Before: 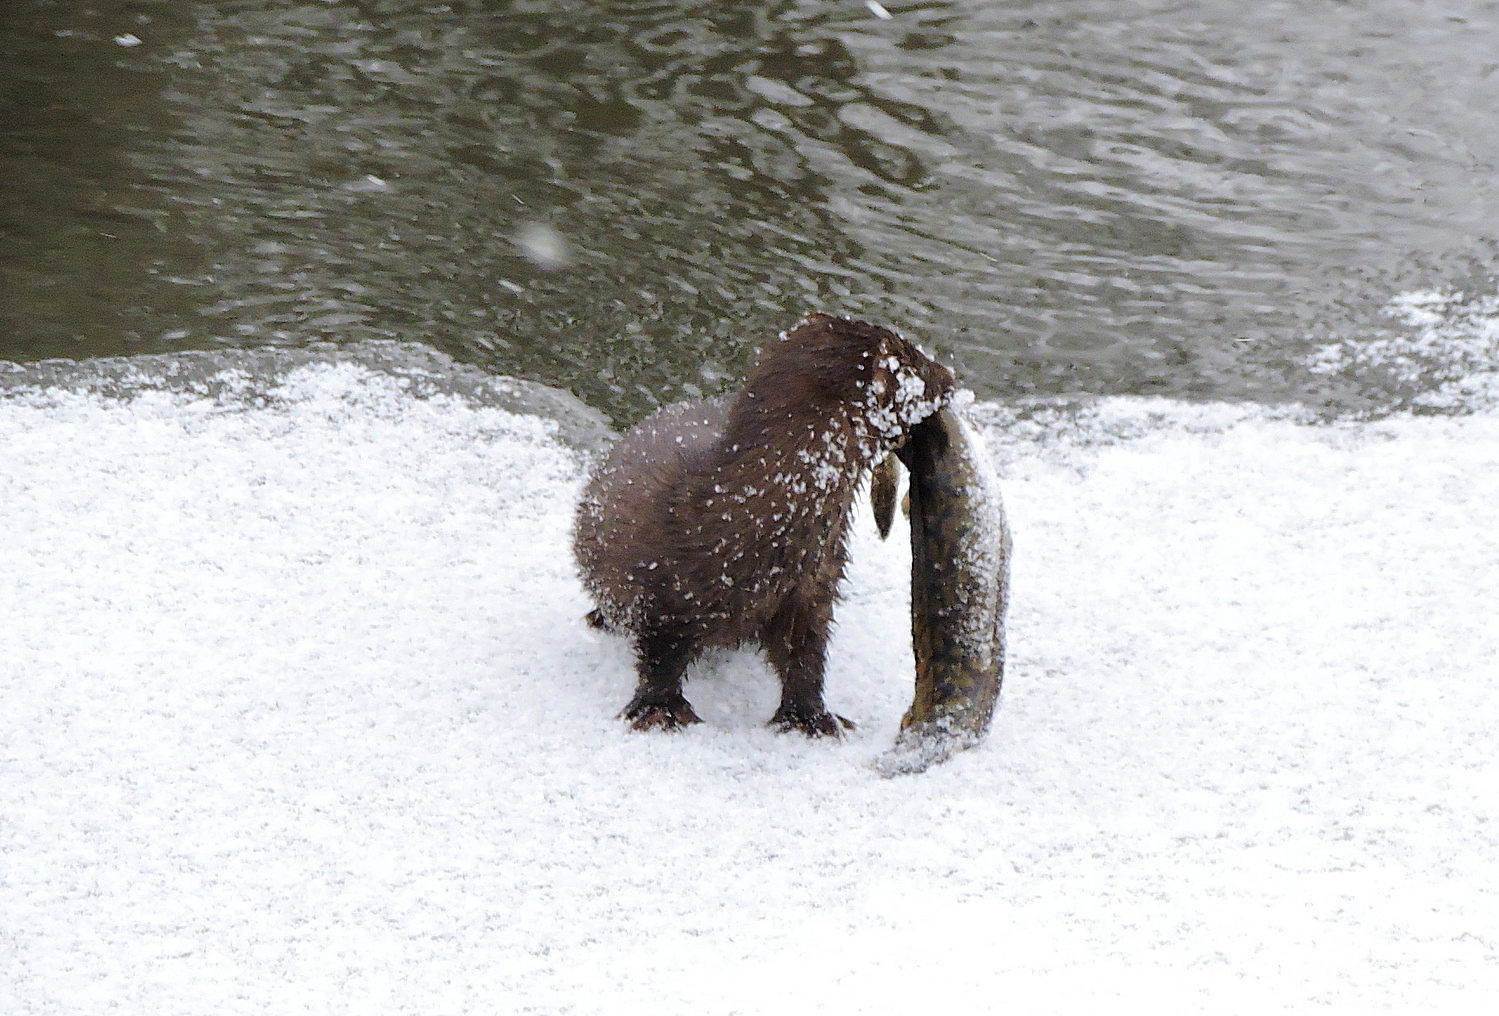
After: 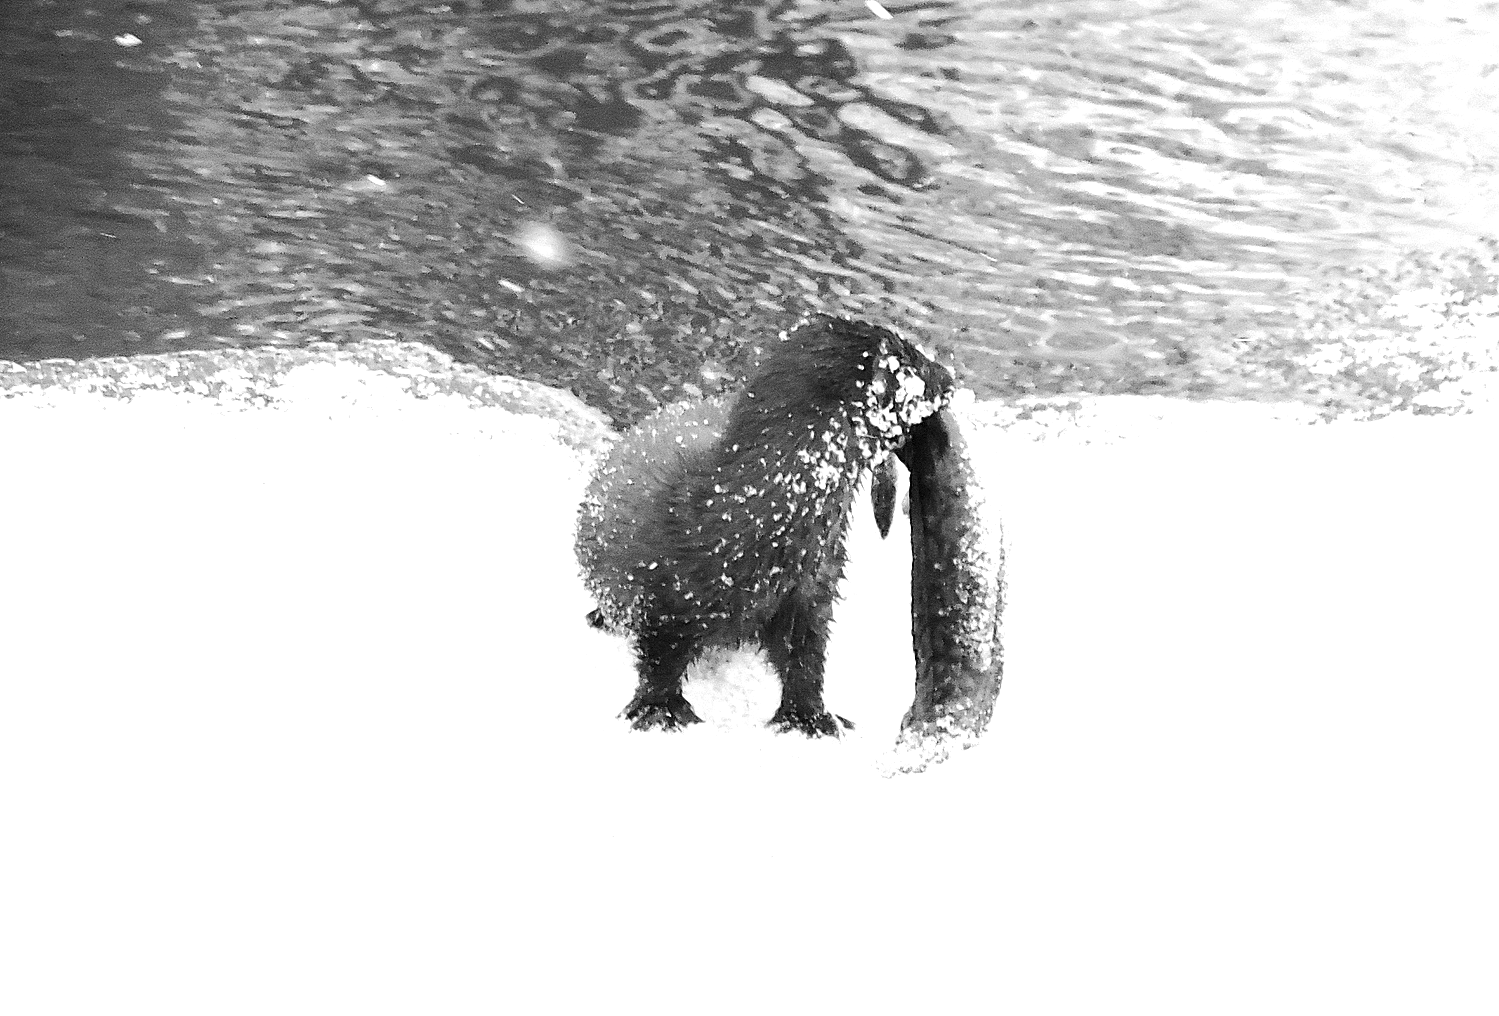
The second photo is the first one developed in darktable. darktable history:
tone equalizer: -8 EV -0.417 EV, -7 EV -0.389 EV, -6 EV -0.333 EV, -5 EV -0.222 EV, -3 EV 0.222 EV, -2 EV 0.333 EV, -1 EV 0.389 EV, +0 EV 0.417 EV, edges refinement/feathering 500, mask exposure compensation -1.57 EV, preserve details no
monochrome: on, module defaults
exposure: black level correction 0, exposure 0.877 EV, compensate exposure bias true, compensate highlight preservation false
